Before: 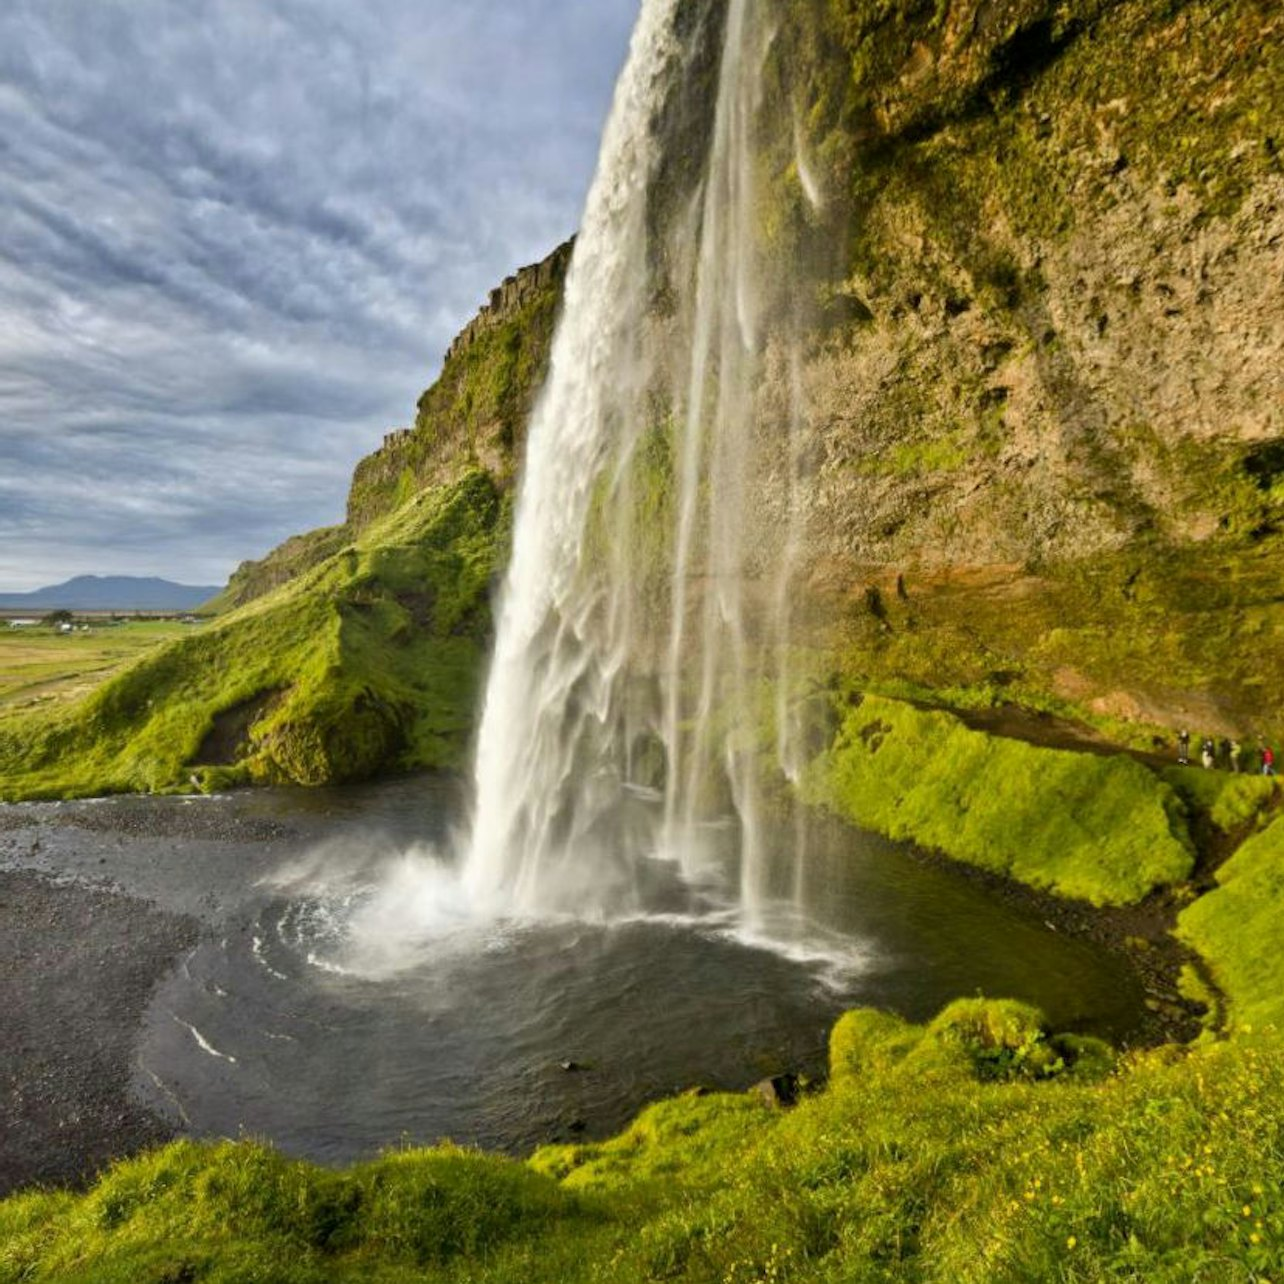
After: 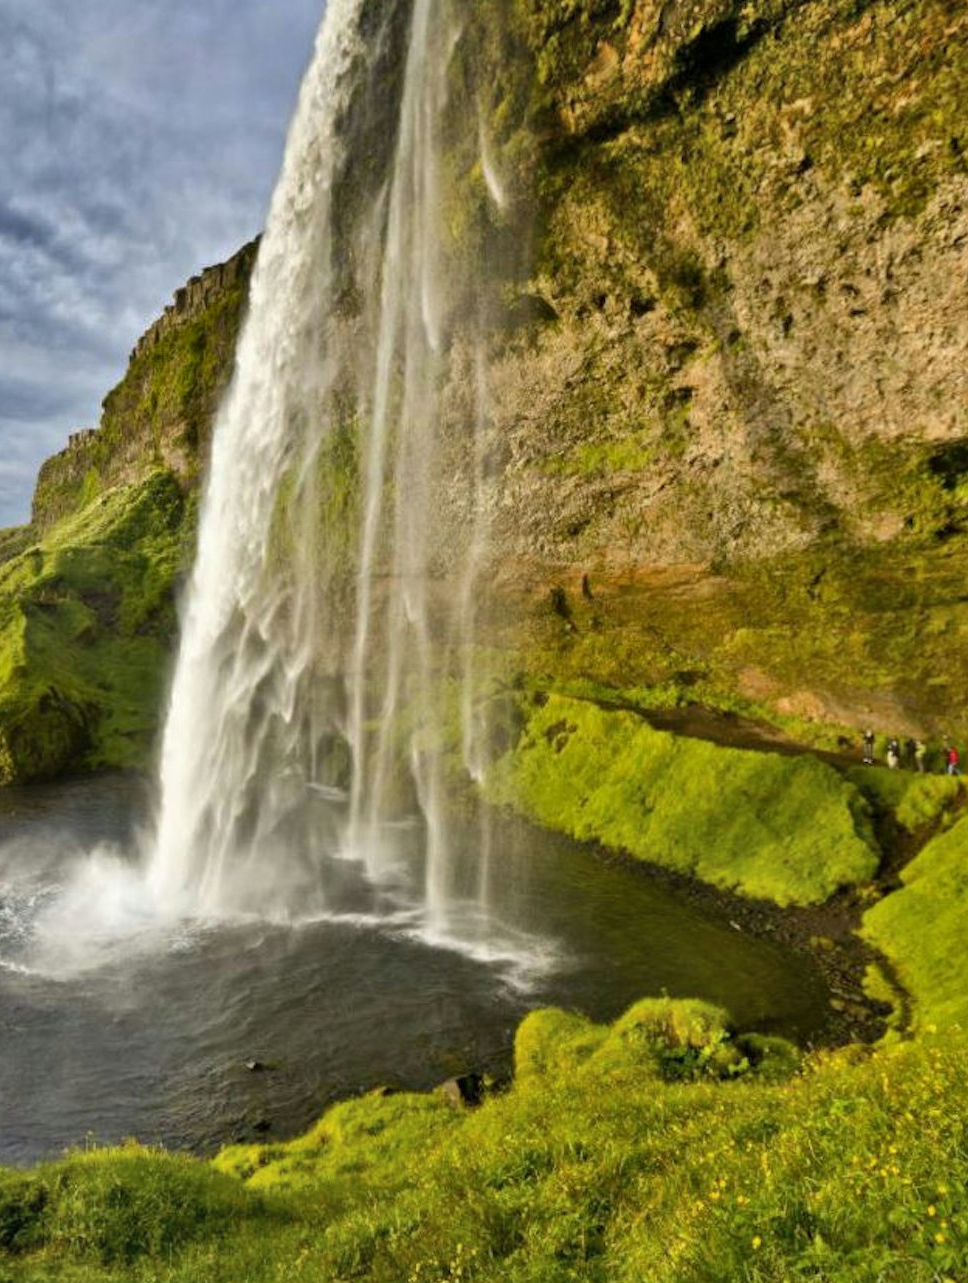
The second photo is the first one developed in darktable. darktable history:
shadows and highlights: shadows 75, highlights -60.85, soften with gaussian
crop and rotate: left 24.6%
